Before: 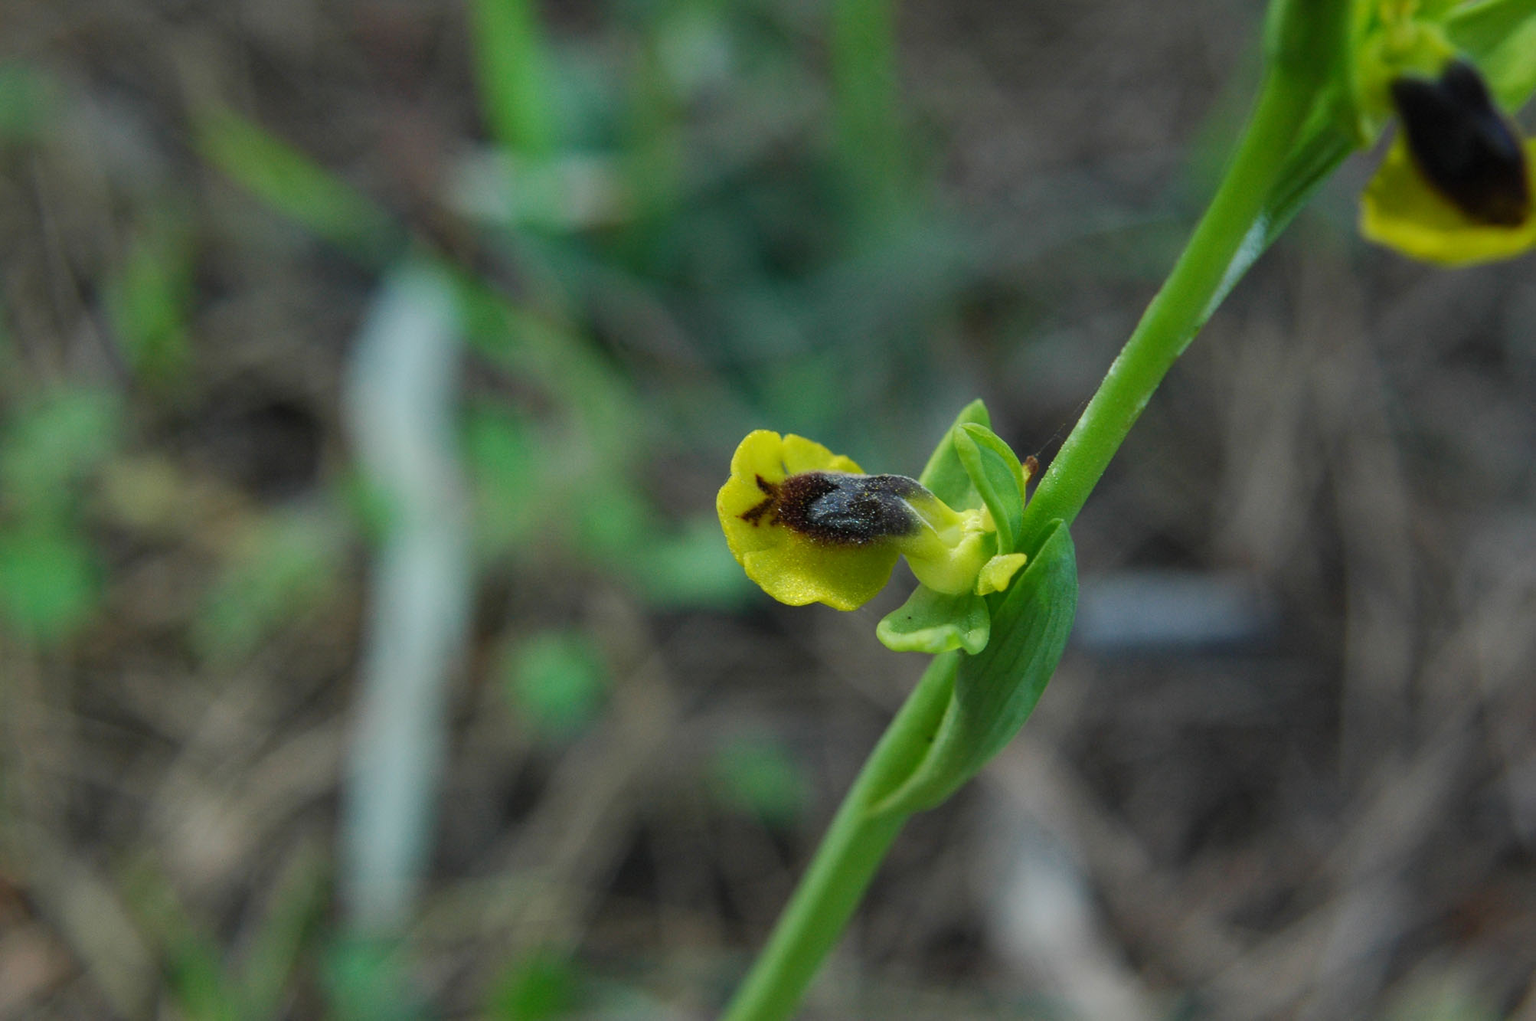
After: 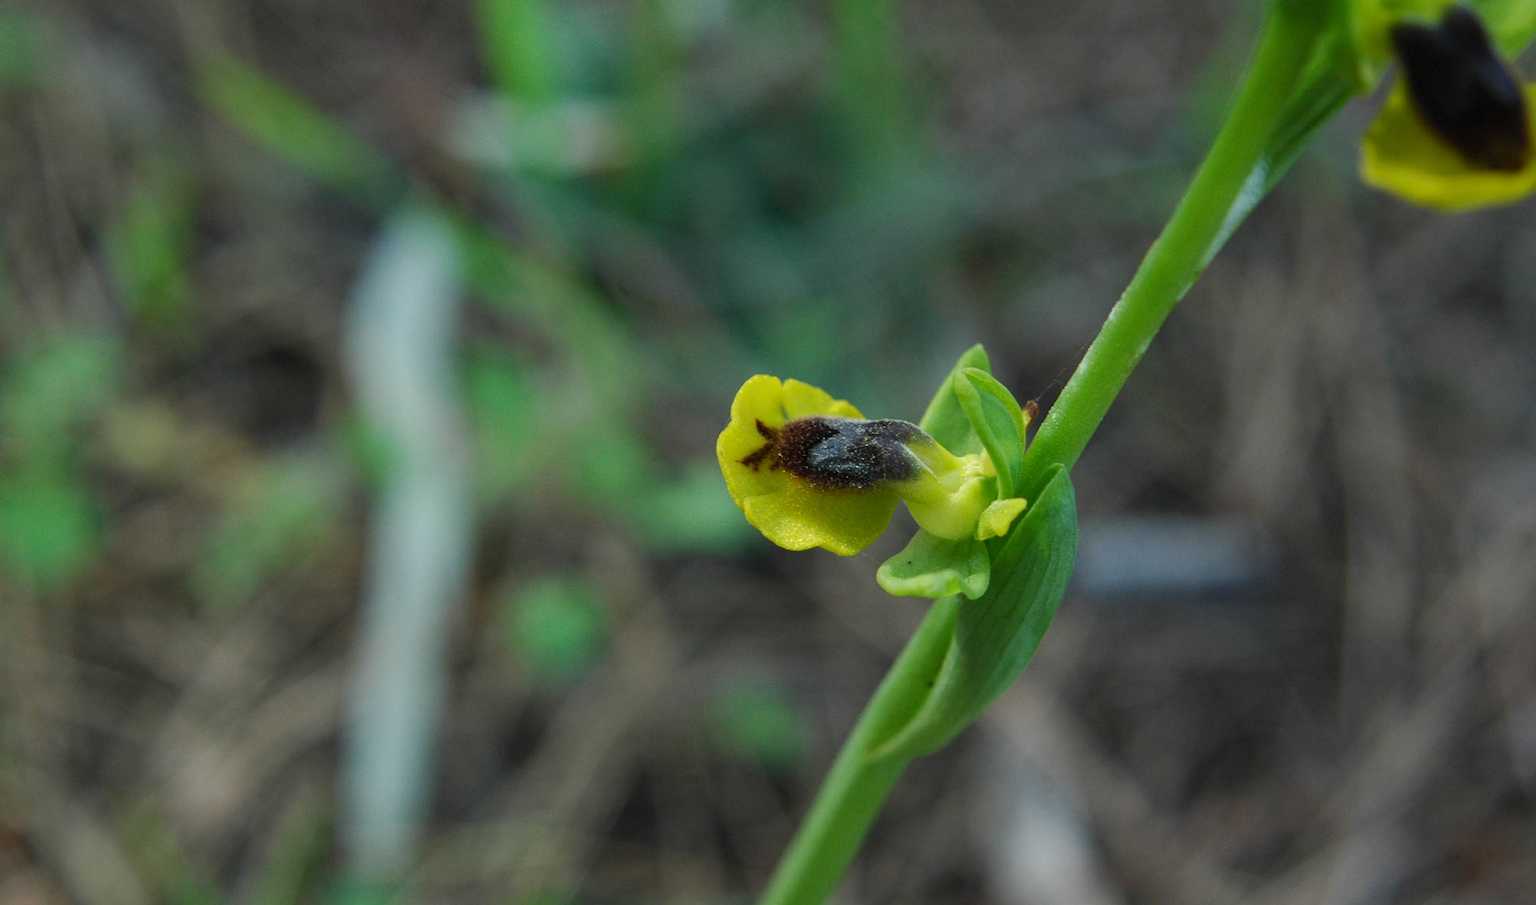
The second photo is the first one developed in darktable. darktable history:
crop and rotate: top 5.447%, bottom 5.867%
